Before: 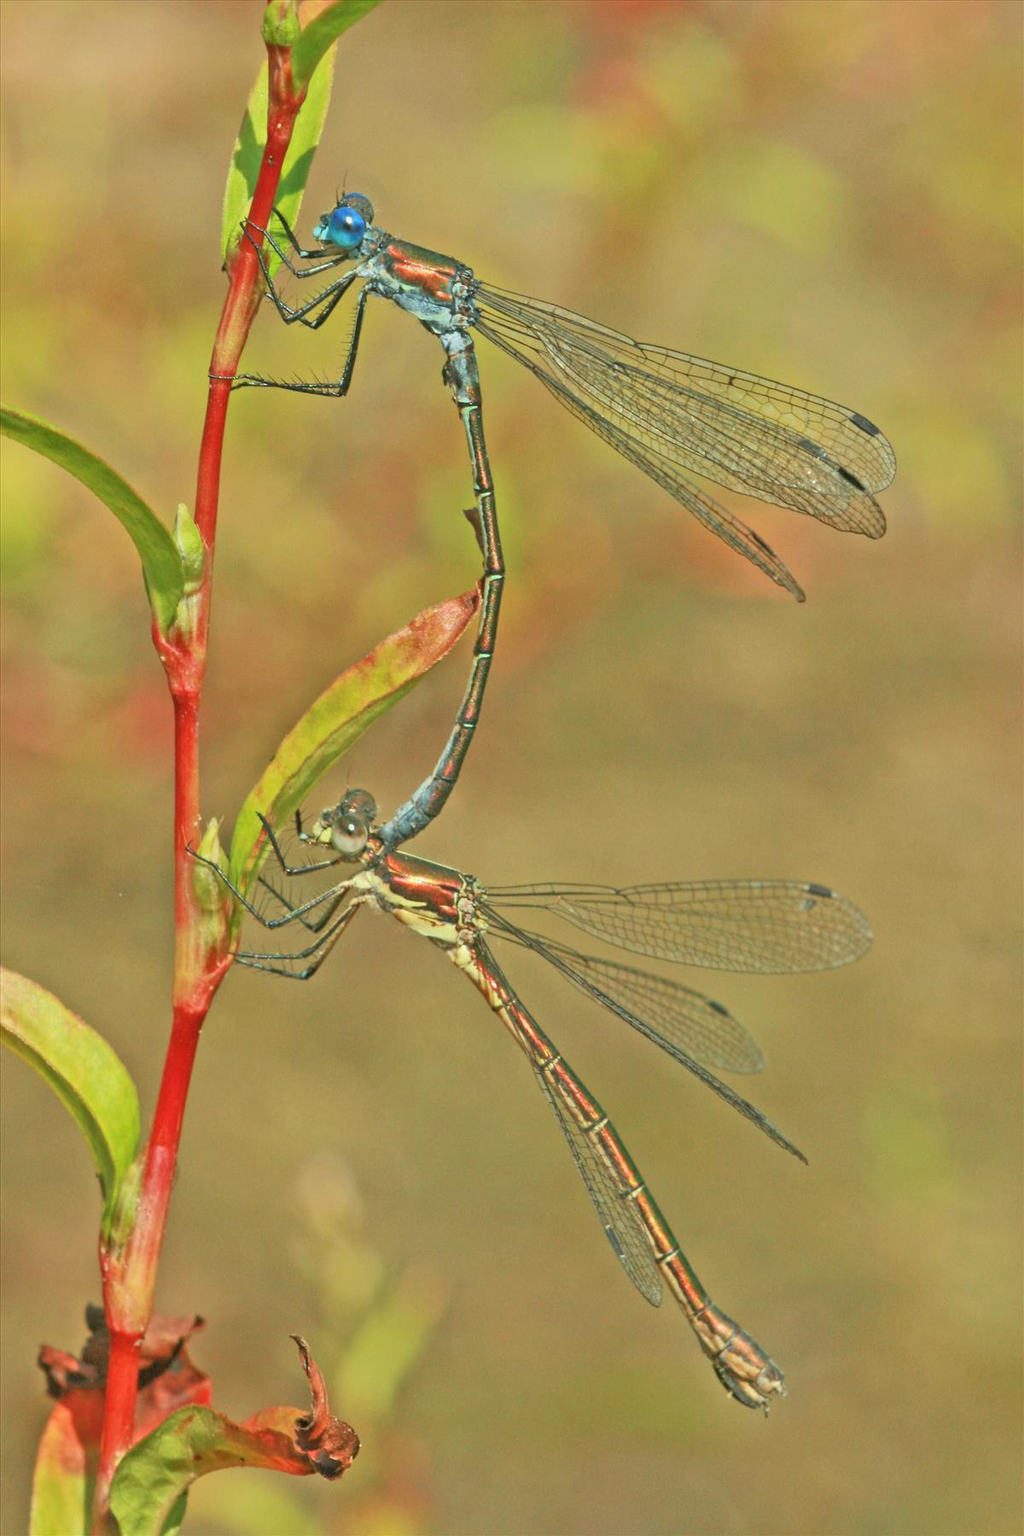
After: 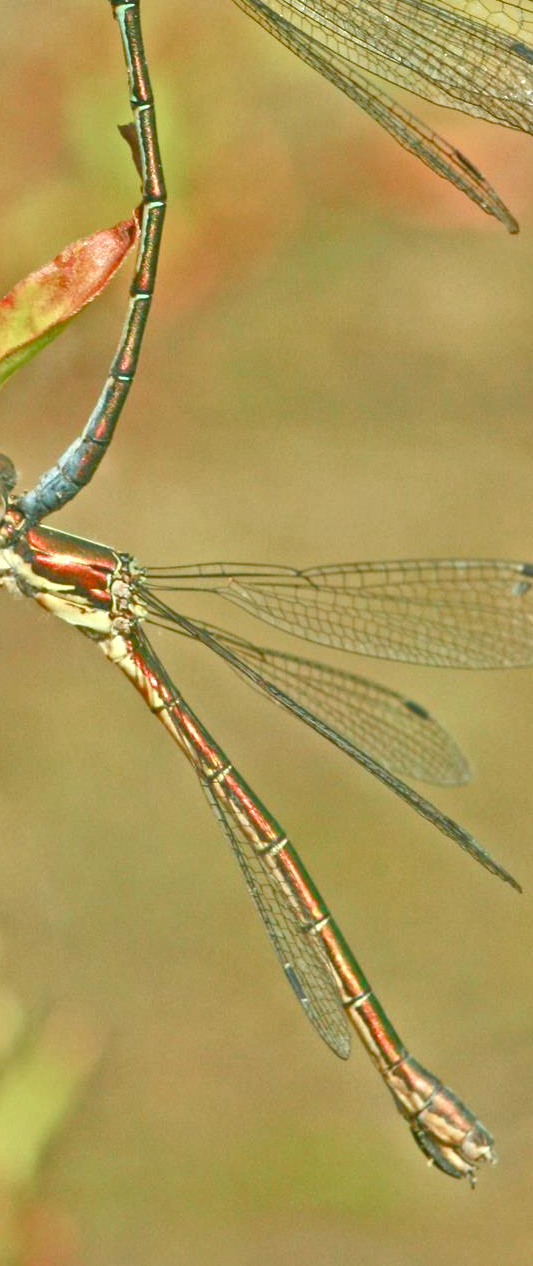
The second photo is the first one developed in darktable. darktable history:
color balance rgb: perceptual saturation grading › global saturation 20%, perceptual saturation grading › highlights -50%, perceptual saturation grading › shadows 30%, perceptual brilliance grading › global brilliance 10%, perceptual brilliance grading › shadows 15%
exposure: black level correction -0.003, exposure 0.04 EV, compensate highlight preservation false
white balance: red 0.988, blue 1.017
tone equalizer: on, module defaults
shadows and highlights: low approximation 0.01, soften with gaussian
crop: left 35.432%, top 26.233%, right 20.145%, bottom 3.432%
sharpen: radius 2.883, amount 0.868, threshold 47.523
